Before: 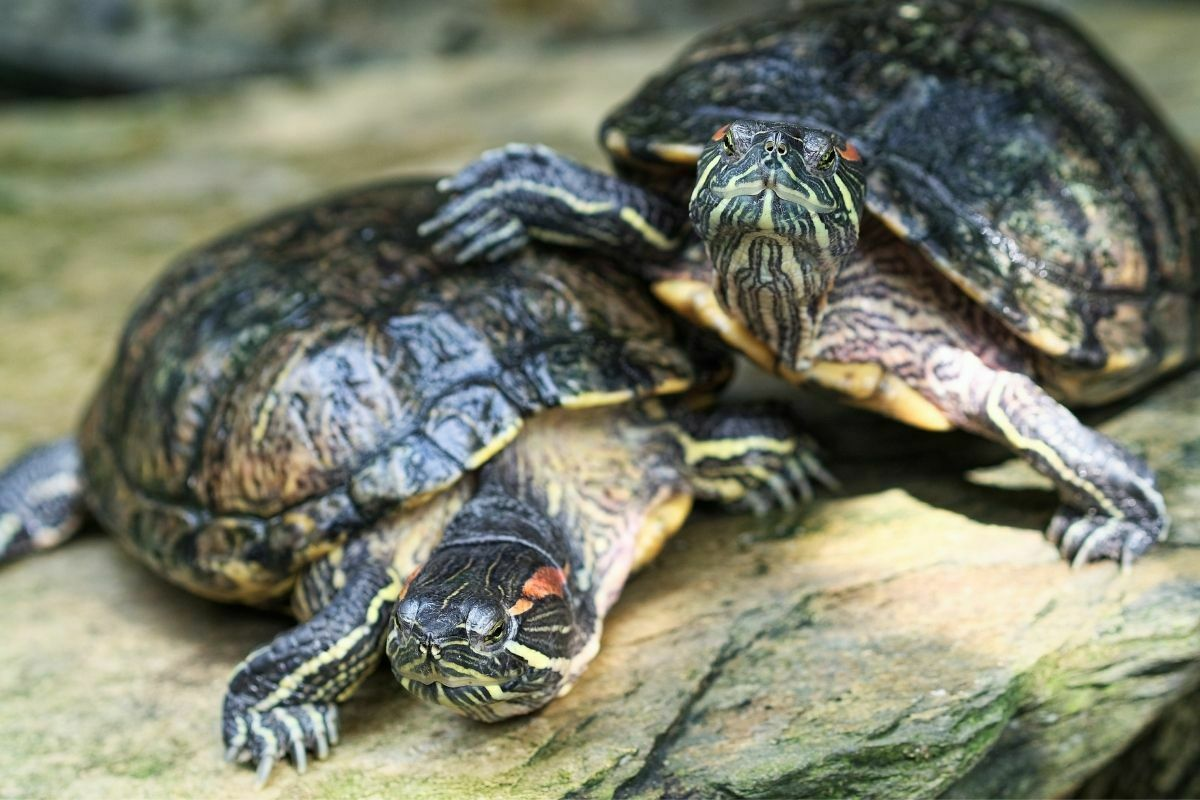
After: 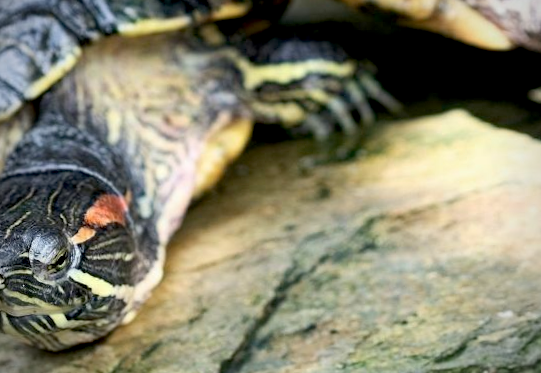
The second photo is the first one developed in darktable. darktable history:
exposure: black level correction 0.012, compensate highlight preservation false
vignetting: on, module defaults
crop: left 35.976%, top 45.819%, right 18.162%, bottom 5.807%
rotate and perspective: rotation -1.32°, lens shift (horizontal) -0.031, crop left 0.015, crop right 0.985, crop top 0.047, crop bottom 0.982
